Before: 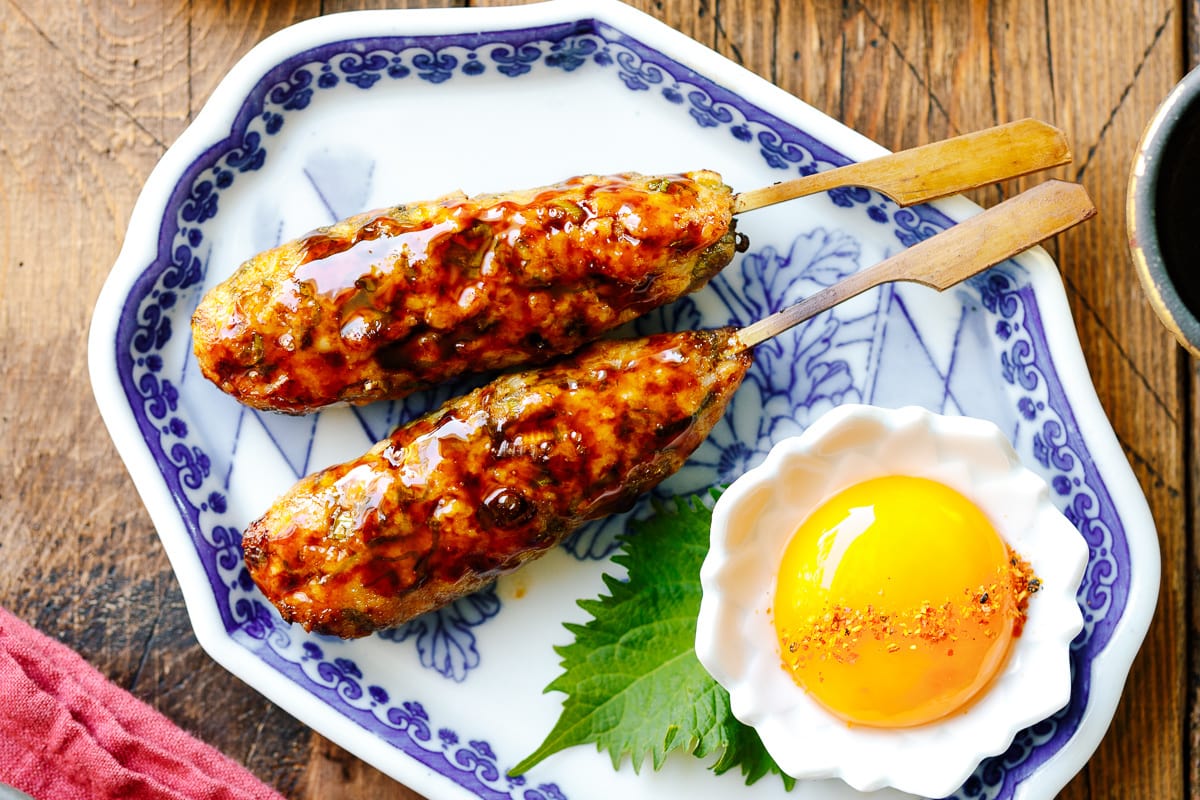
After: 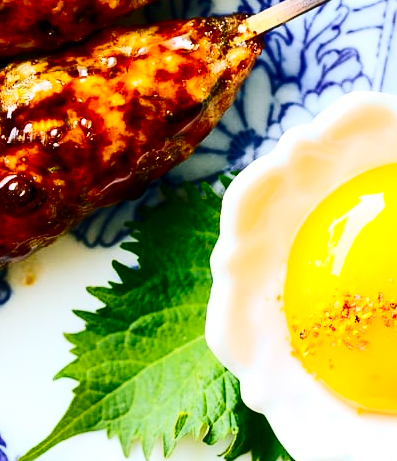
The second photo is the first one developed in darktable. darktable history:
contrast brightness saturation: contrast 0.4, brightness 0.05, saturation 0.25
crop: left 40.878%, top 39.176%, right 25.993%, bottom 3.081%
